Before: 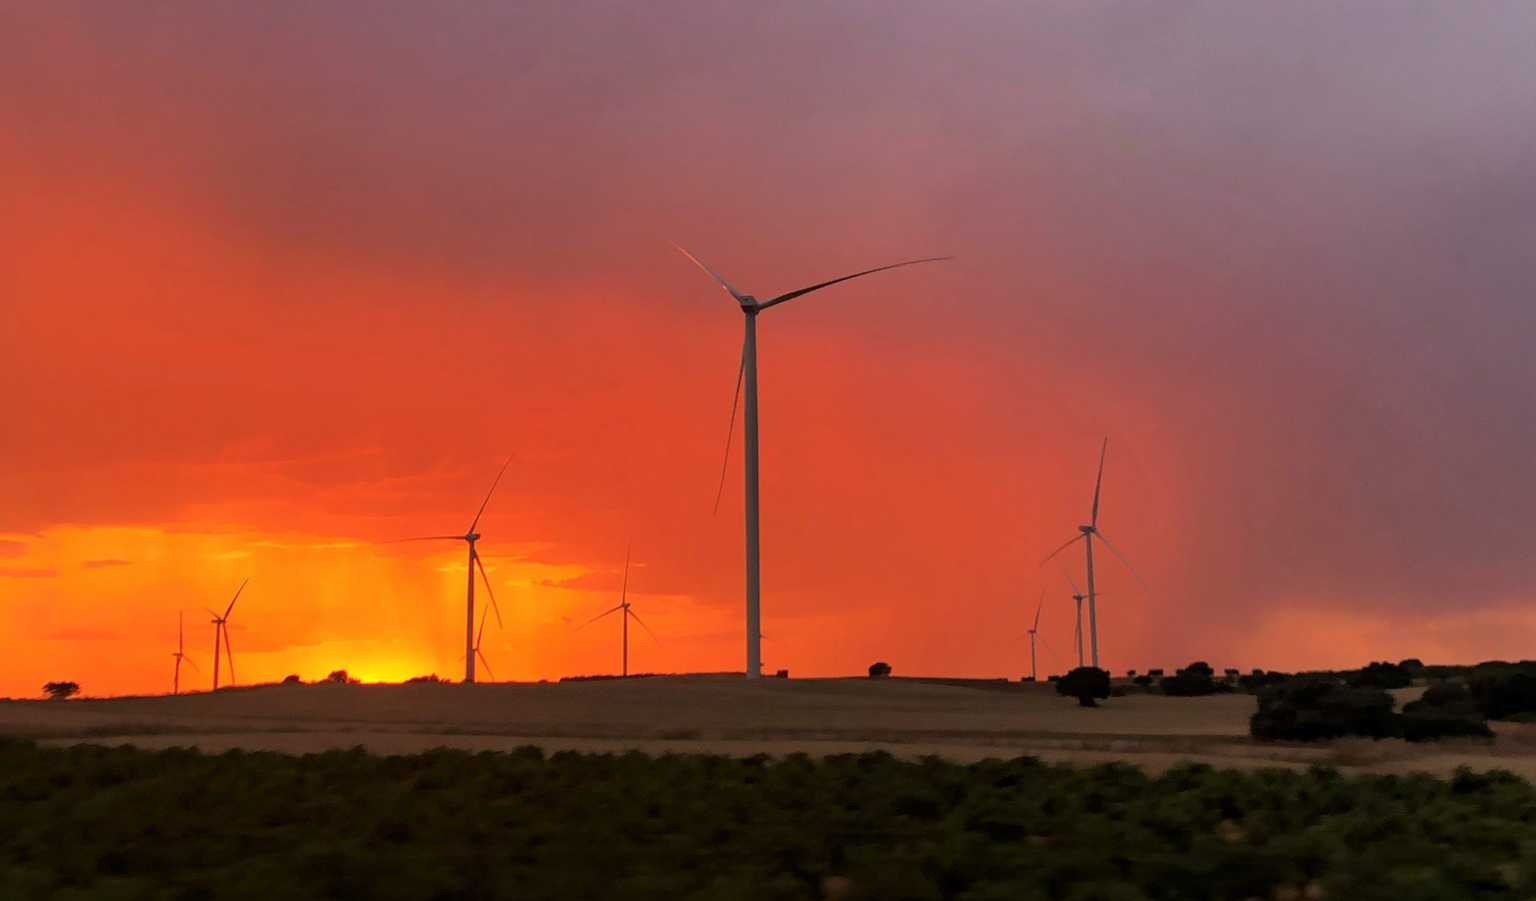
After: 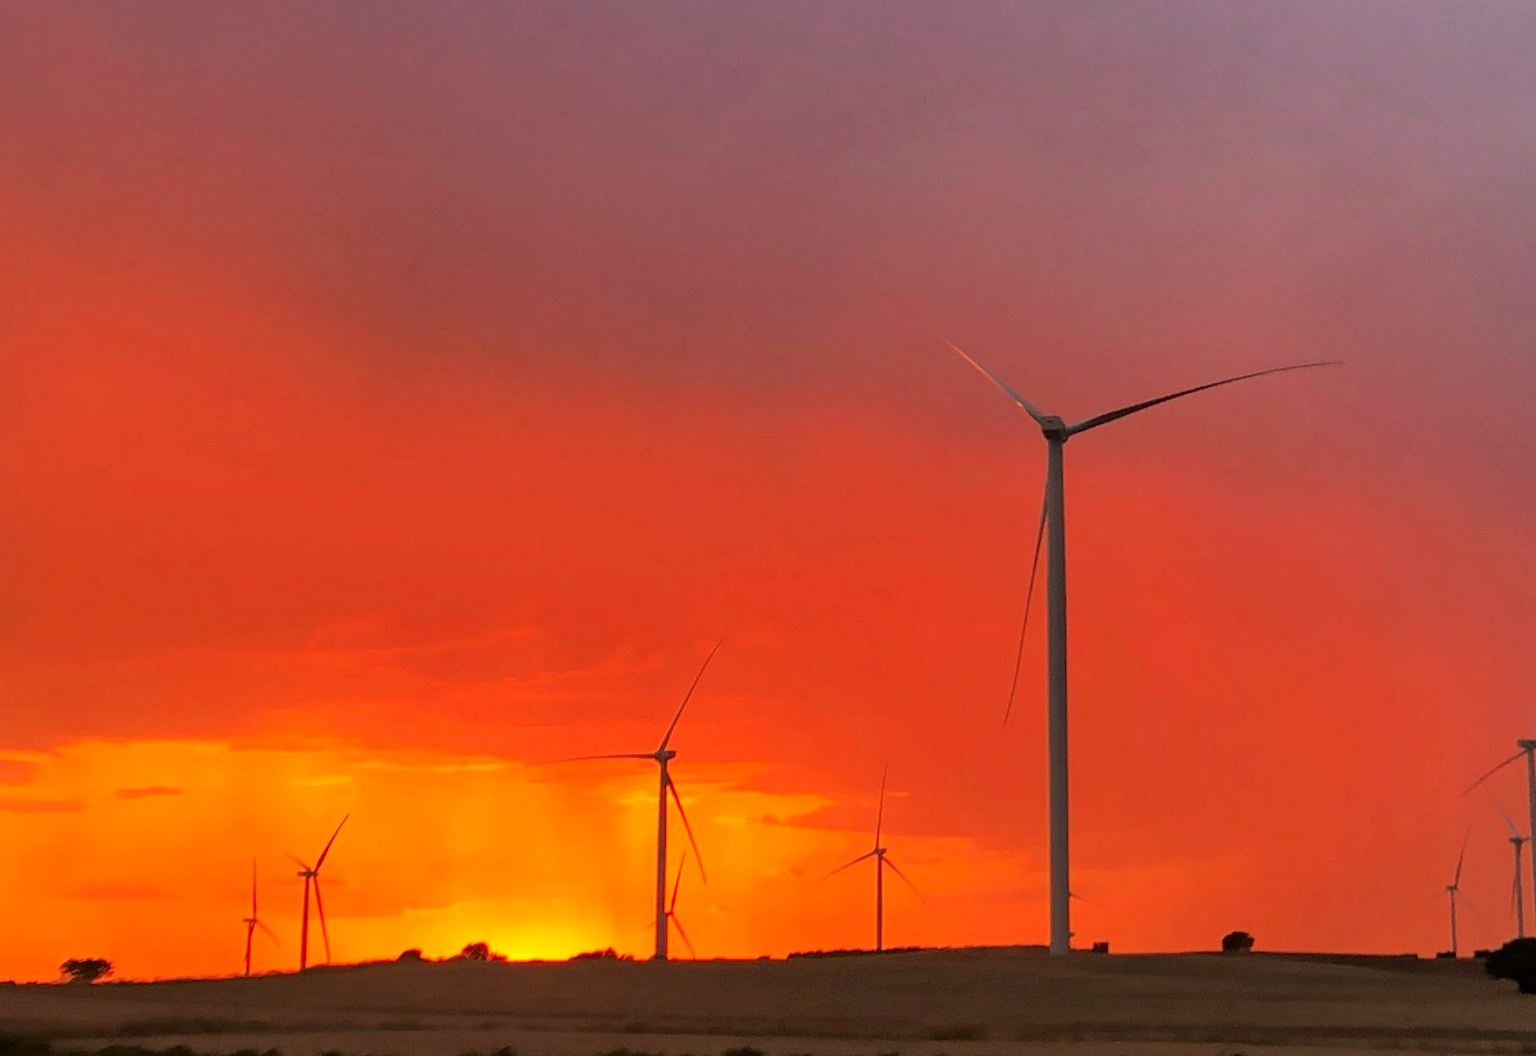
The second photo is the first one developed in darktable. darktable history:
crop: right 28.885%, bottom 16.626%
white balance: emerald 1
color contrast: green-magenta contrast 1.1, blue-yellow contrast 1.1, unbound 0
